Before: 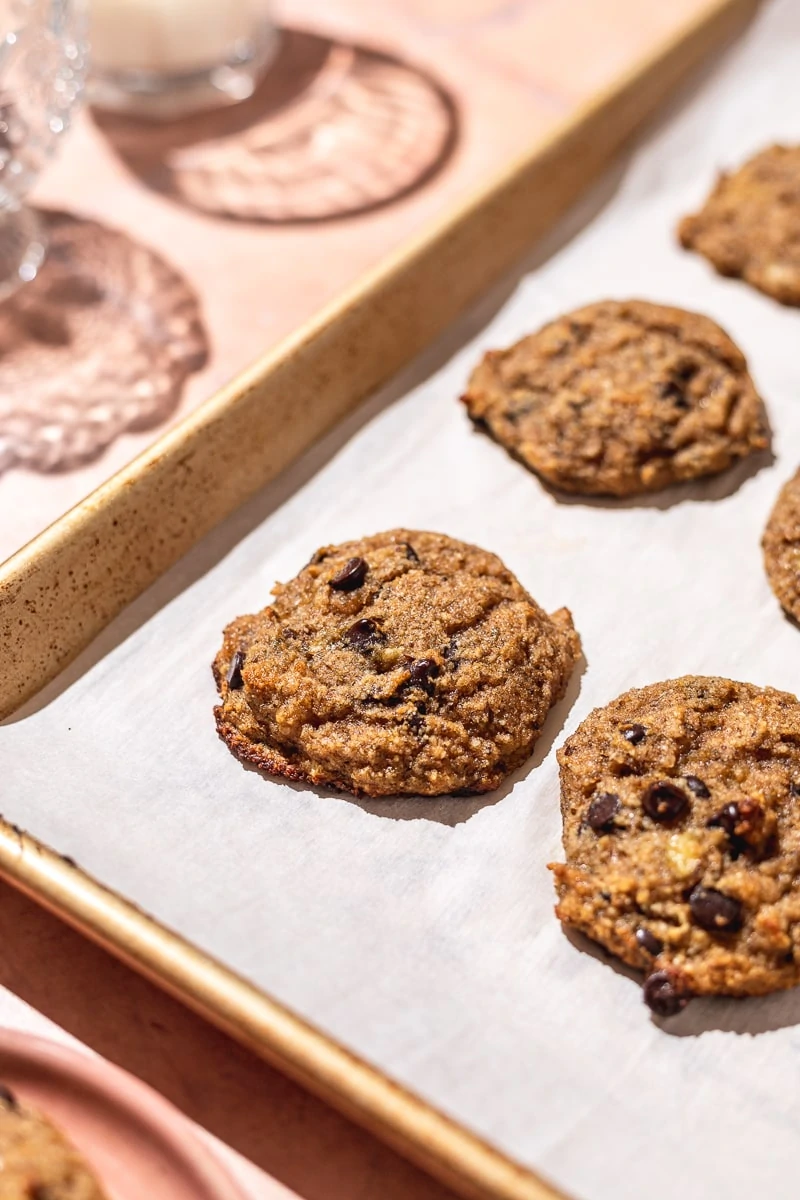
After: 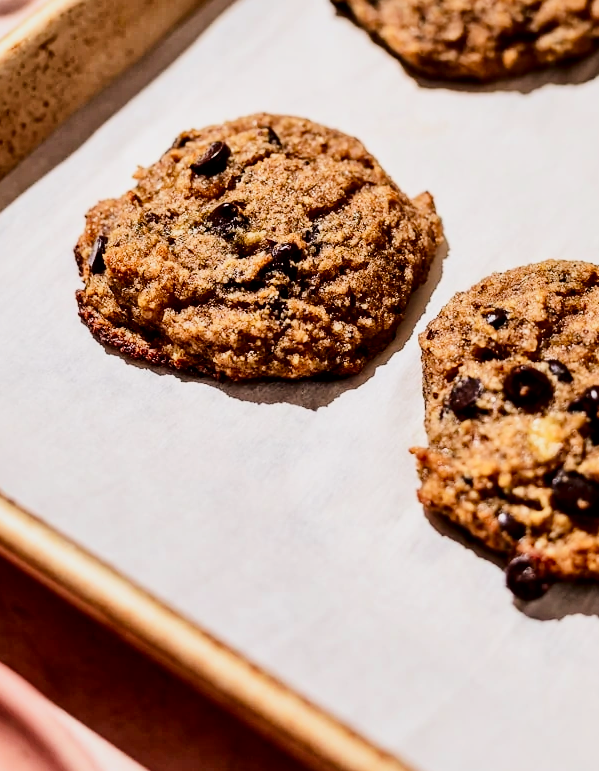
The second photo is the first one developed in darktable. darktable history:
filmic rgb: black relative exposure -7.08 EV, white relative exposure 5.35 EV, hardness 3.02
local contrast: mode bilateral grid, contrast 20, coarseness 51, detail 139%, midtone range 0.2
crop and rotate: left 17.302%, top 34.704%, right 7.76%, bottom 1.044%
contrast brightness saturation: contrast 0.185, brightness -0.111, saturation 0.214
tone equalizer: -8 EV -0.733 EV, -7 EV -0.718 EV, -6 EV -0.633 EV, -5 EV -0.376 EV, -3 EV 0.396 EV, -2 EV 0.6 EV, -1 EV 0.698 EV, +0 EV 0.753 EV, edges refinement/feathering 500, mask exposure compensation -1.57 EV, preserve details no
